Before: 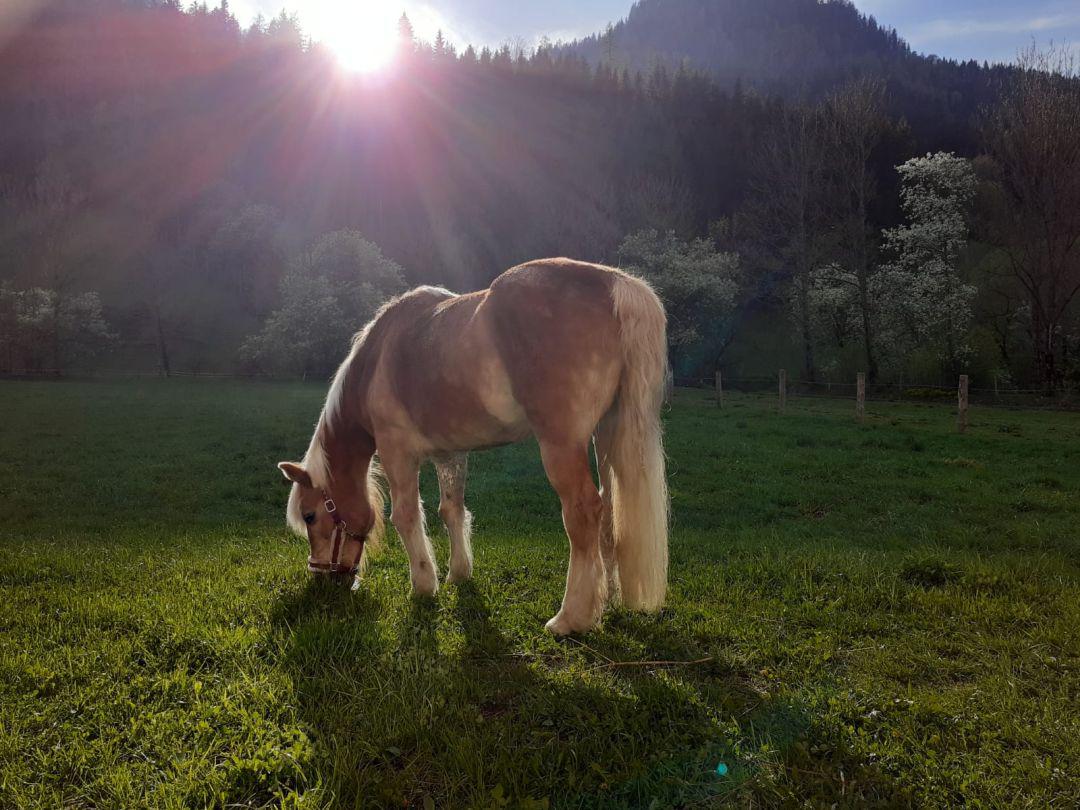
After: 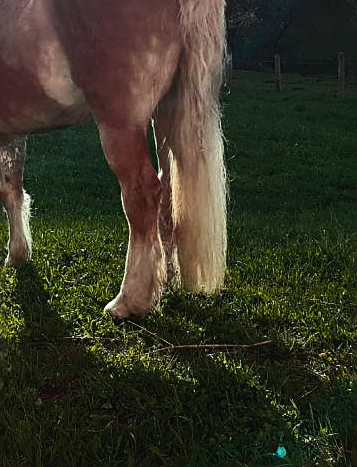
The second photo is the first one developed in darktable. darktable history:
tone equalizer: -8 EV -0.75 EV, -7 EV -0.7 EV, -6 EV -0.6 EV, -5 EV -0.4 EV, -3 EV 0.4 EV, -2 EV 0.6 EV, -1 EV 0.7 EV, +0 EV 0.75 EV, edges refinement/feathering 500, mask exposure compensation -1.57 EV, preserve details no
color correction: highlights a* -6.69, highlights b* 0.49
tone curve: curves: ch0 [(0, 0.023) (0.217, 0.19) (0.754, 0.801) (1, 0.977)]; ch1 [(0, 0) (0.392, 0.398) (0.5, 0.5) (0.521, 0.528) (0.56, 0.577) (1, 1)]; ch2 [(0, 0) (0.5, 0.5) (0.579, 0.561) (0.65, 0.657) (1, 1)], color space Lab, independent channels, preserve colors none
crop: left 40.878%, top 39.176%, right 25.993%, bottom 3.081%
white balance: red 1, blue 1
sharpen: on, module defaults
